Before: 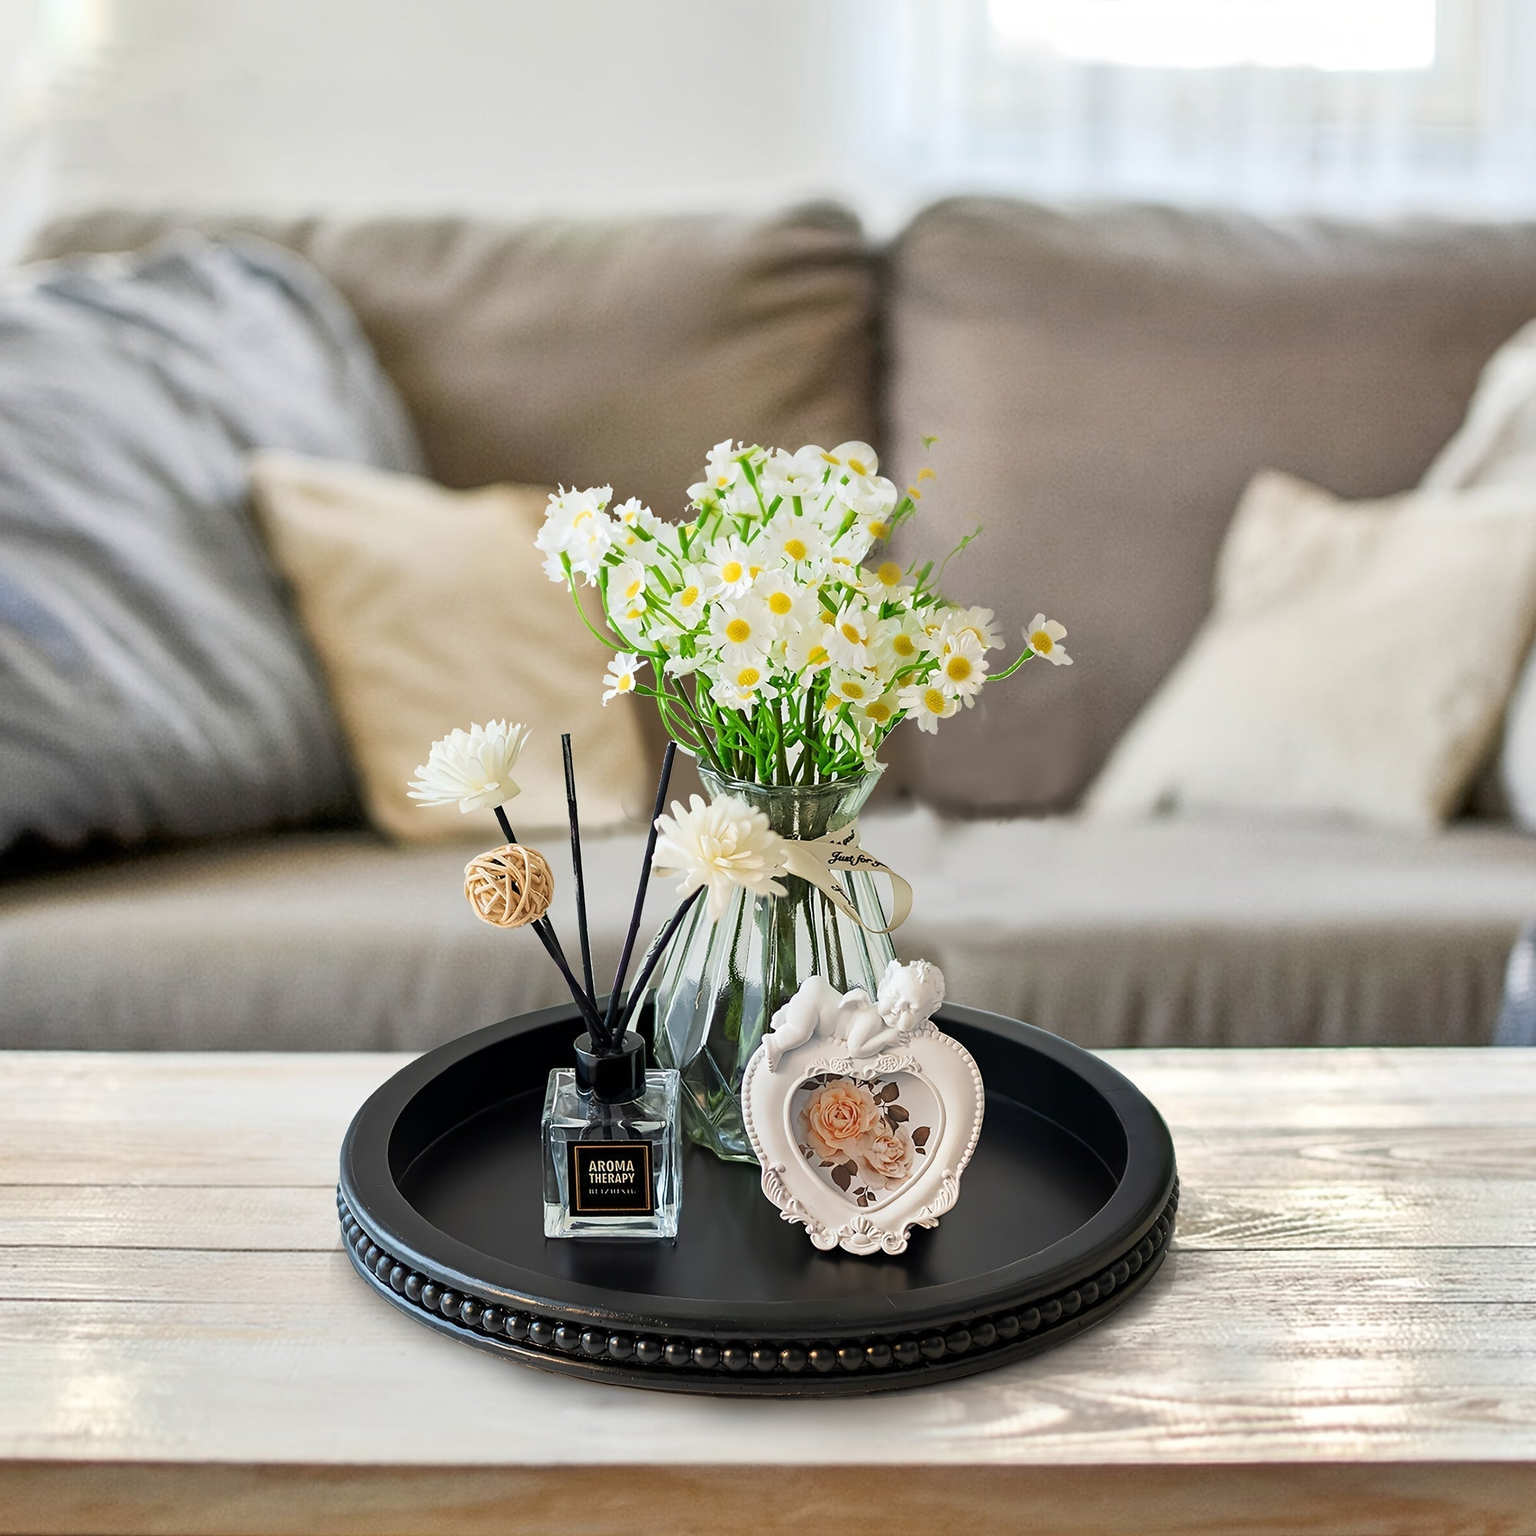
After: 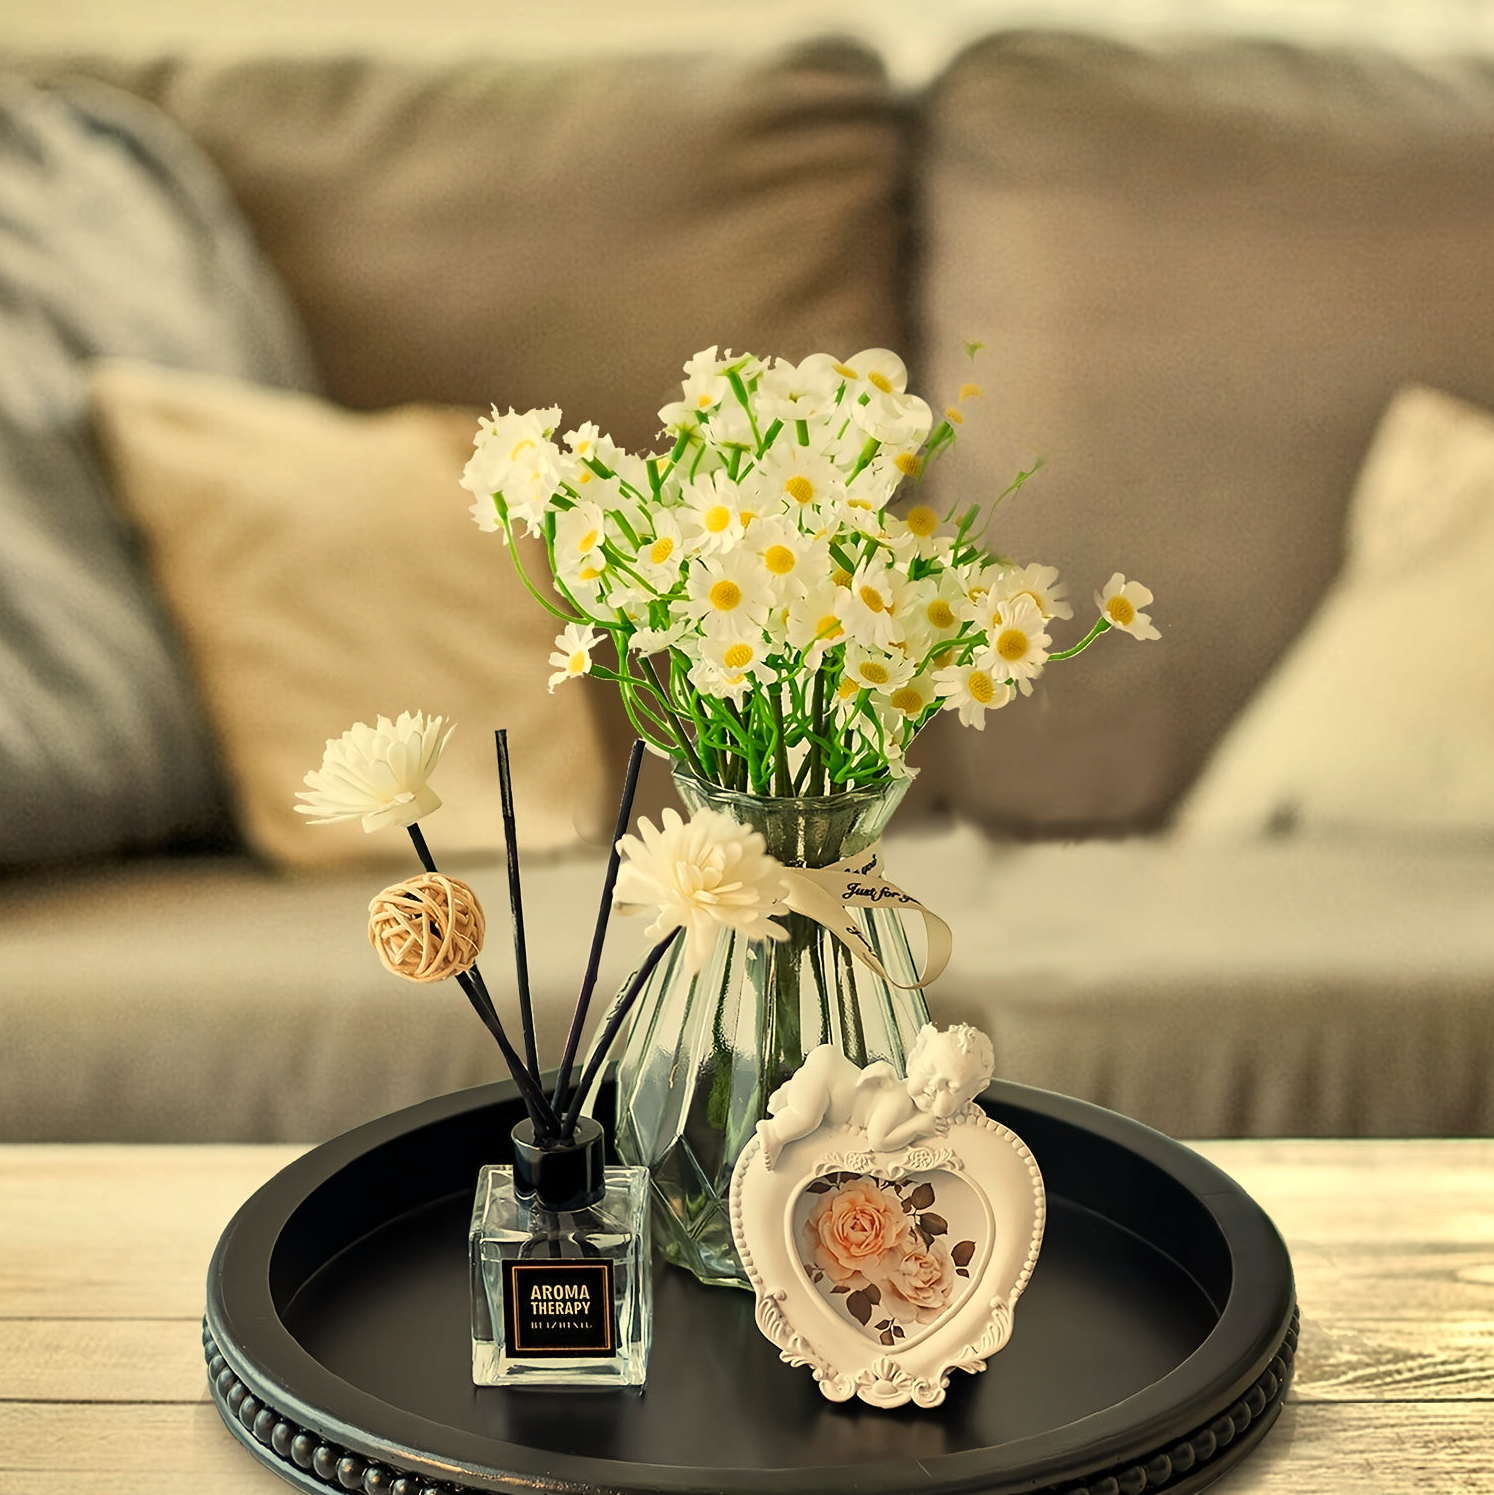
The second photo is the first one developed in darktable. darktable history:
shadows and highlights: radius 133.83, soften with gaussian
crop and rotate: left 11.831%, top 11.346%, right 13.429%, bottom 13.899%
white balance: red 1.08, blue 0.791
